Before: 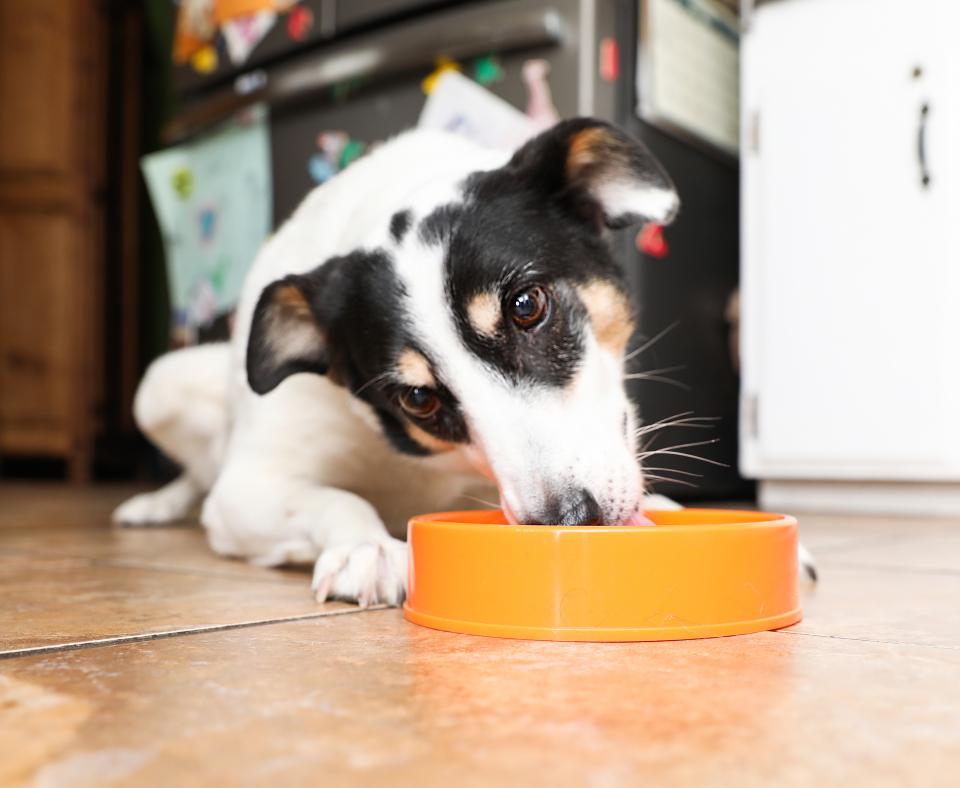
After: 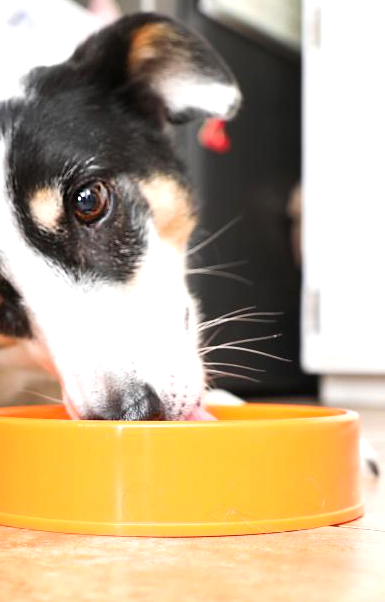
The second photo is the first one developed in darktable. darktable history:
exposure: black level correction 0, exposure 0.4 EV, compensate exposure bias true, compensate highlight preservation false
crop: left 45.721%, top 13.393%, right 14.118%, bottom 10.01%
